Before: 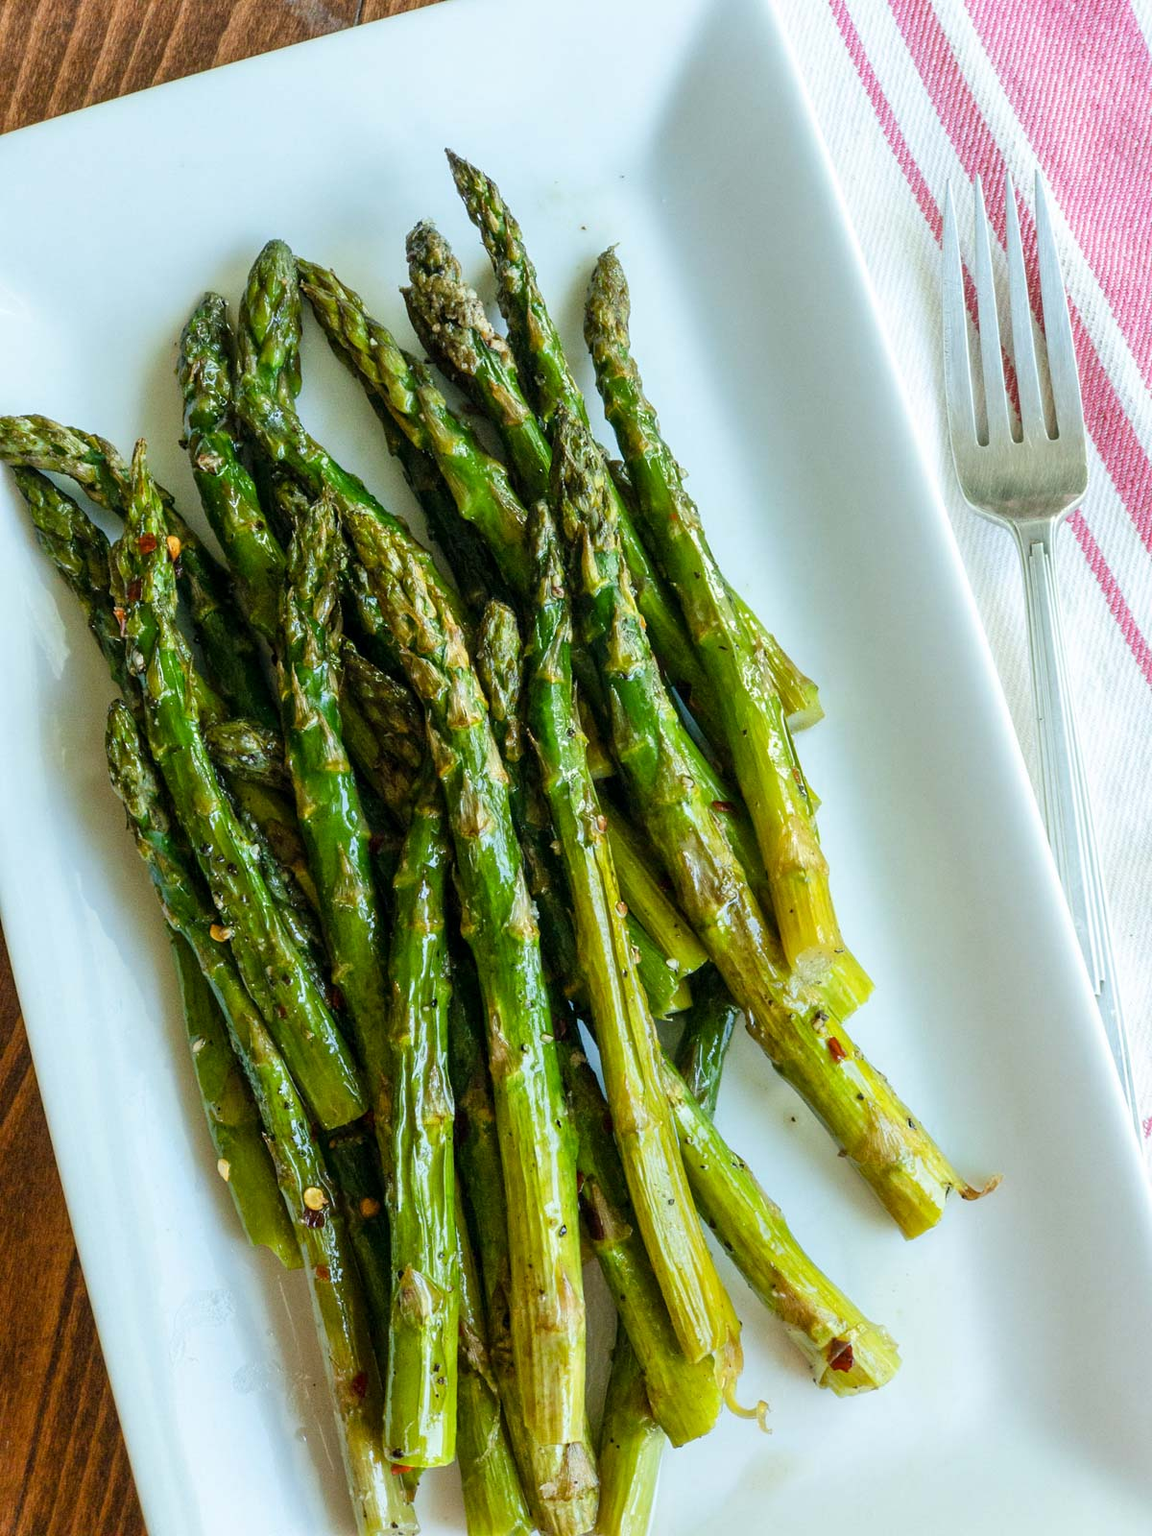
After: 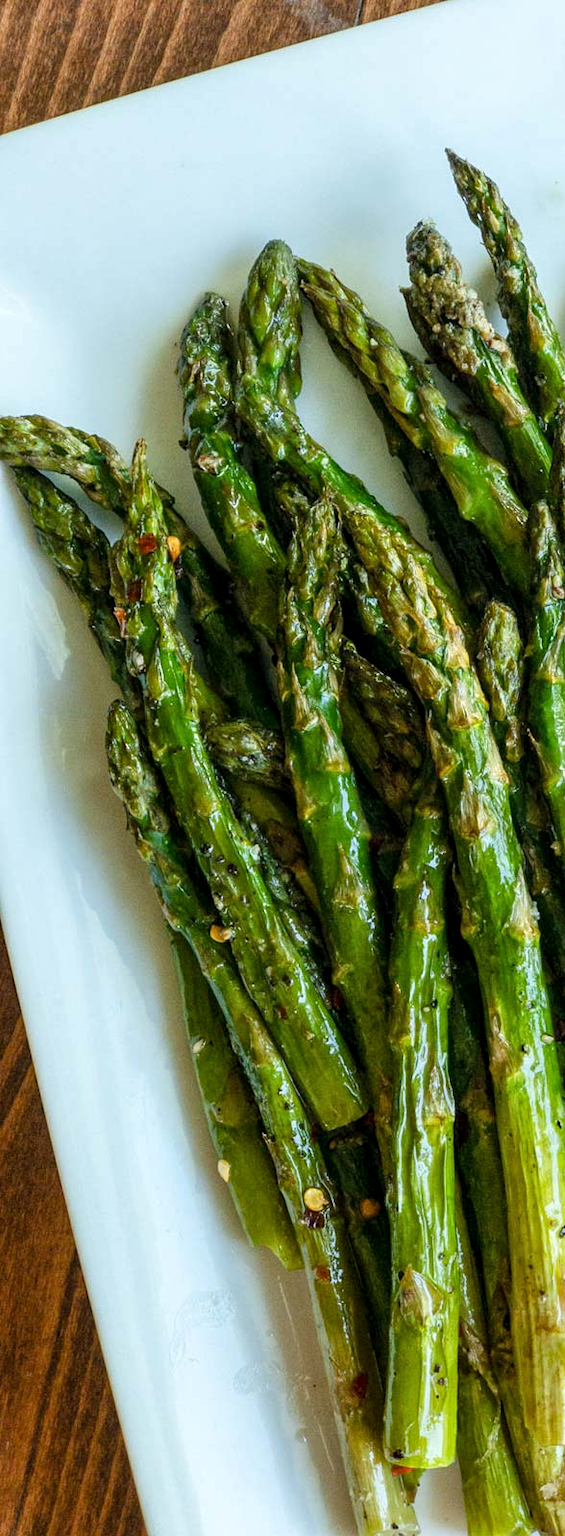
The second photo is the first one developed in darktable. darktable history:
local contrast: highlights 100%, shadows 100%, detail 120%, midtone range 0.2
crop and rotate: left 0%, top 0%, right 50.845%
exposure: exposure 0.014 EV, compensate highlight preservation false
